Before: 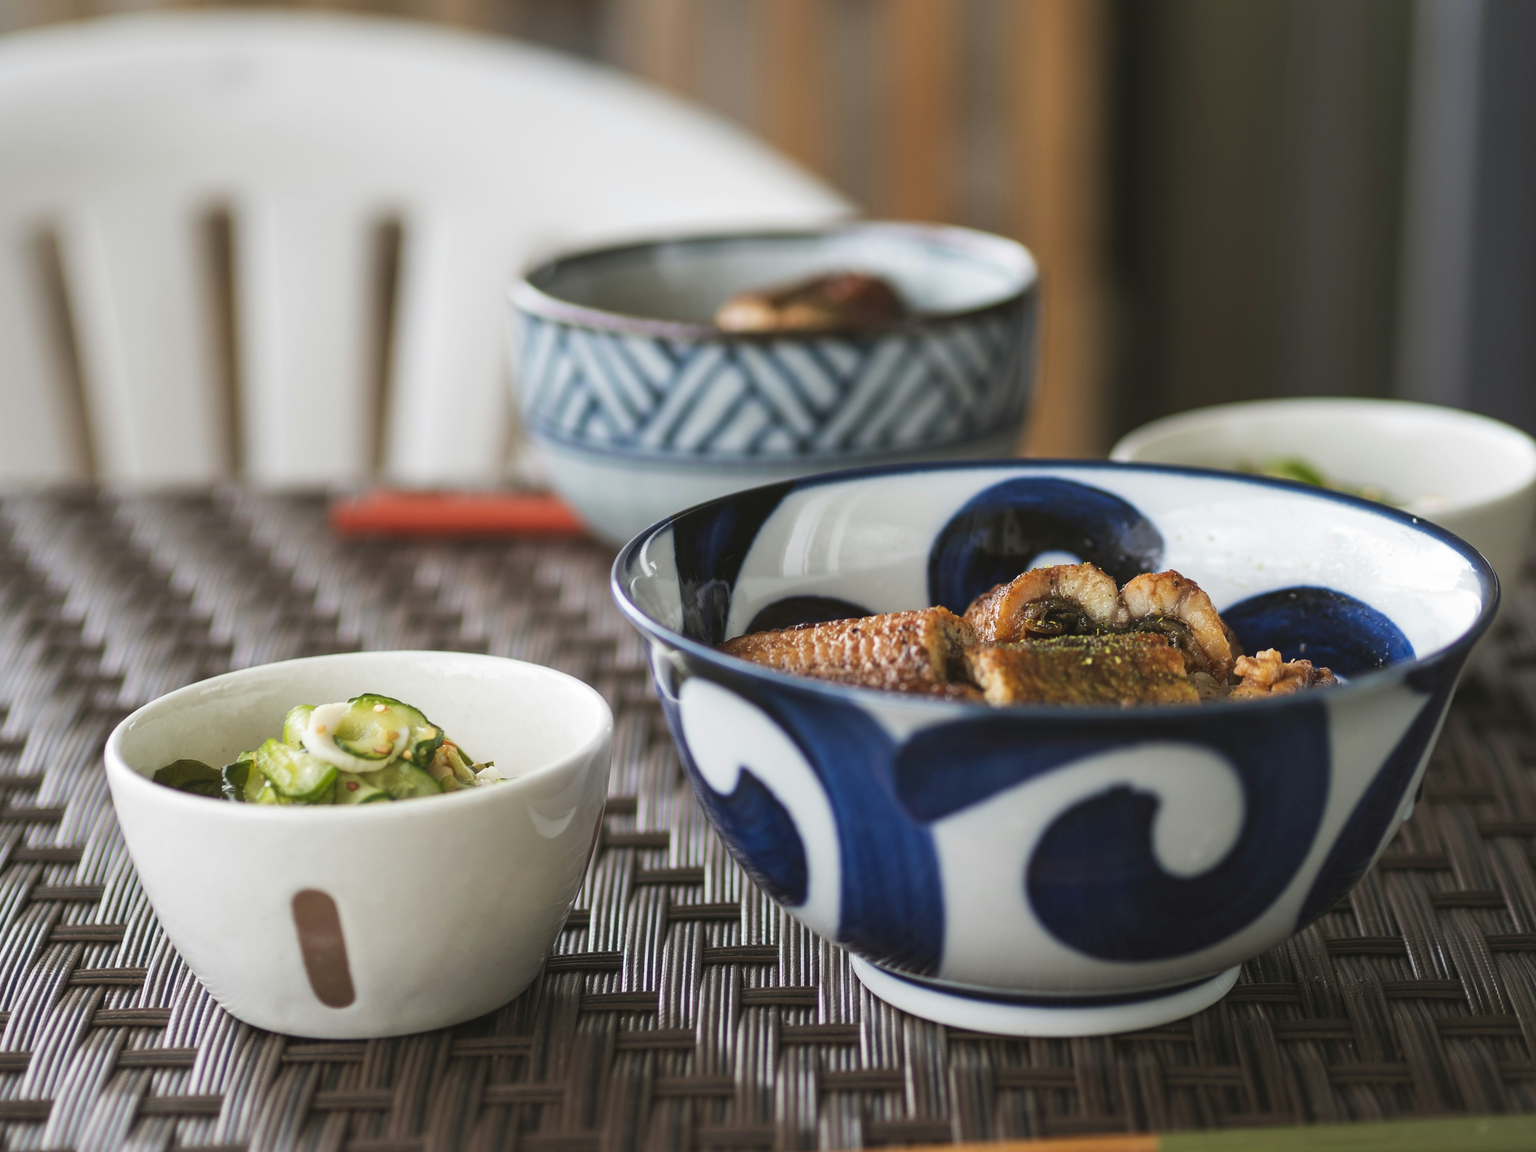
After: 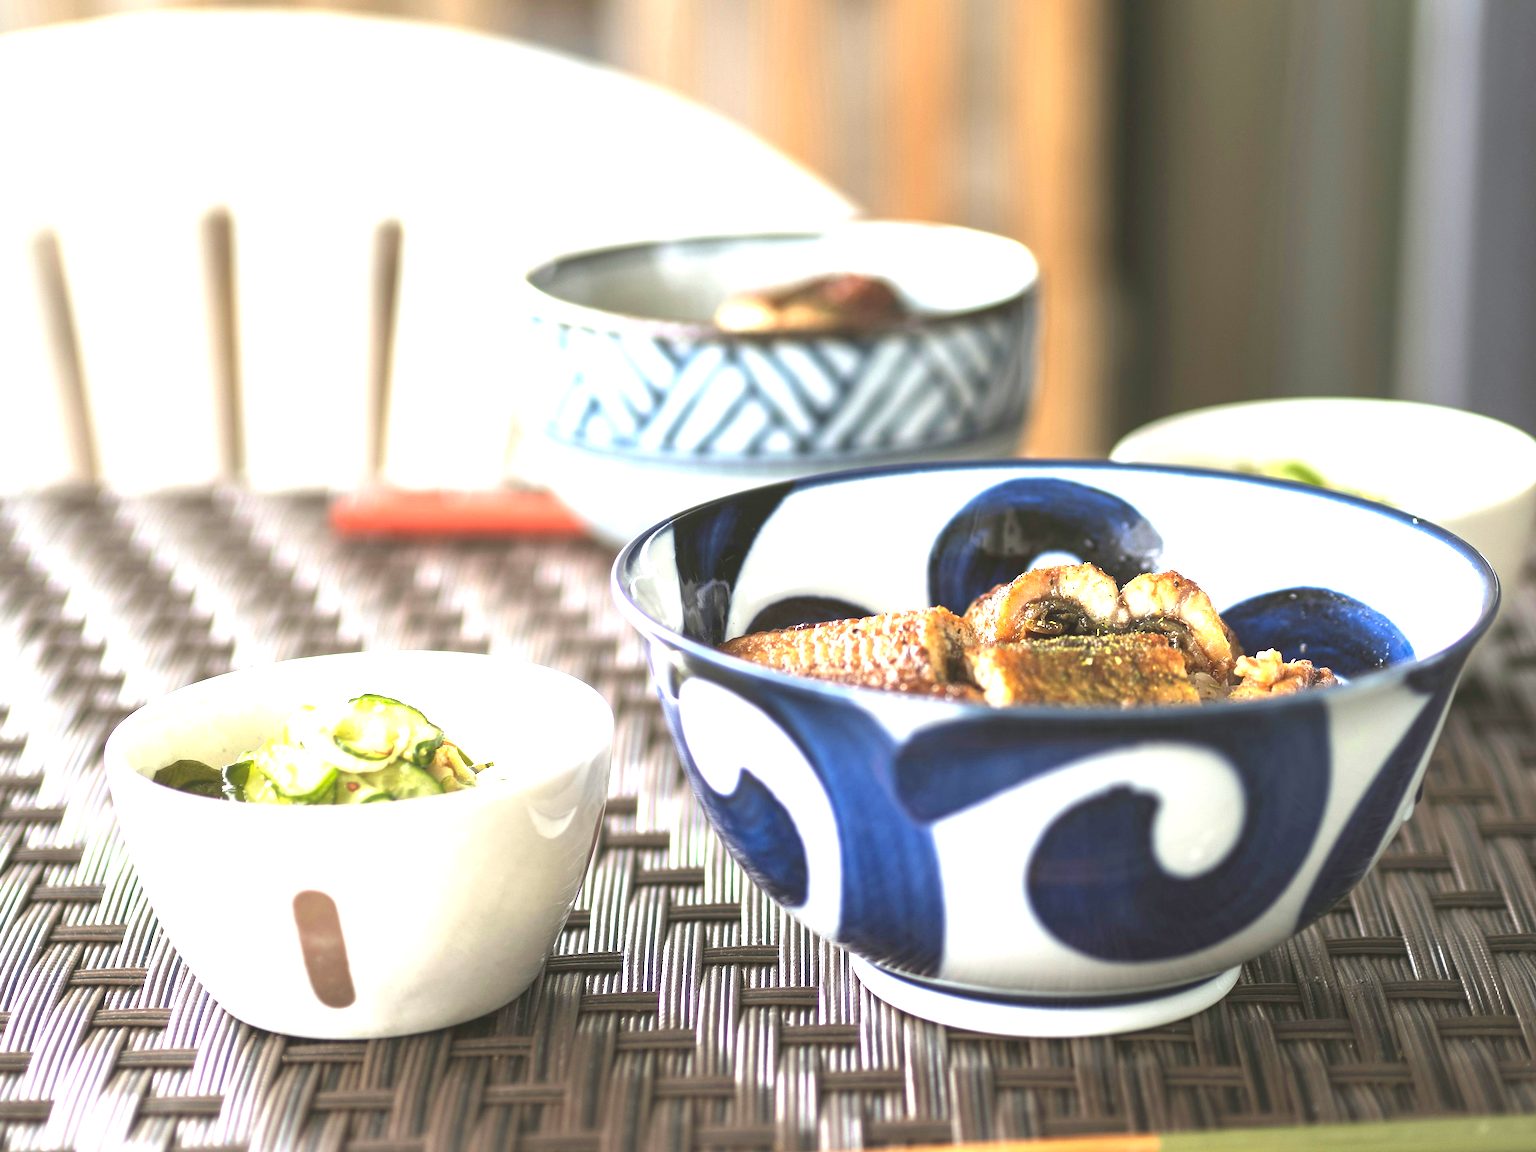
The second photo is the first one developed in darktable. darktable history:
tone equalizer: on, module defaults
exposure: black level correction 0.001, exposure 1.84 EV, compensate highlight preservation false
